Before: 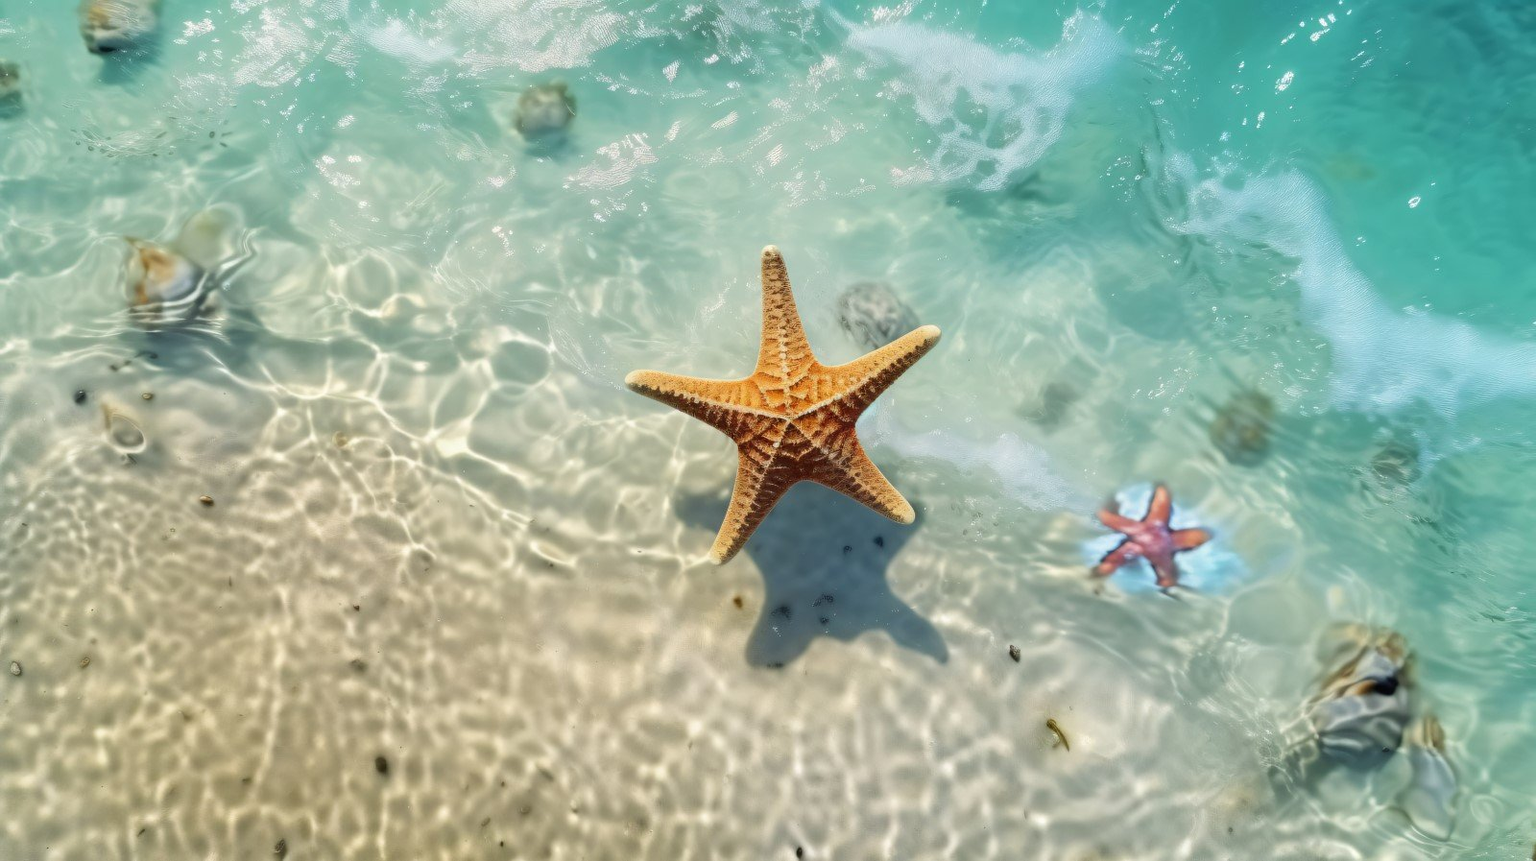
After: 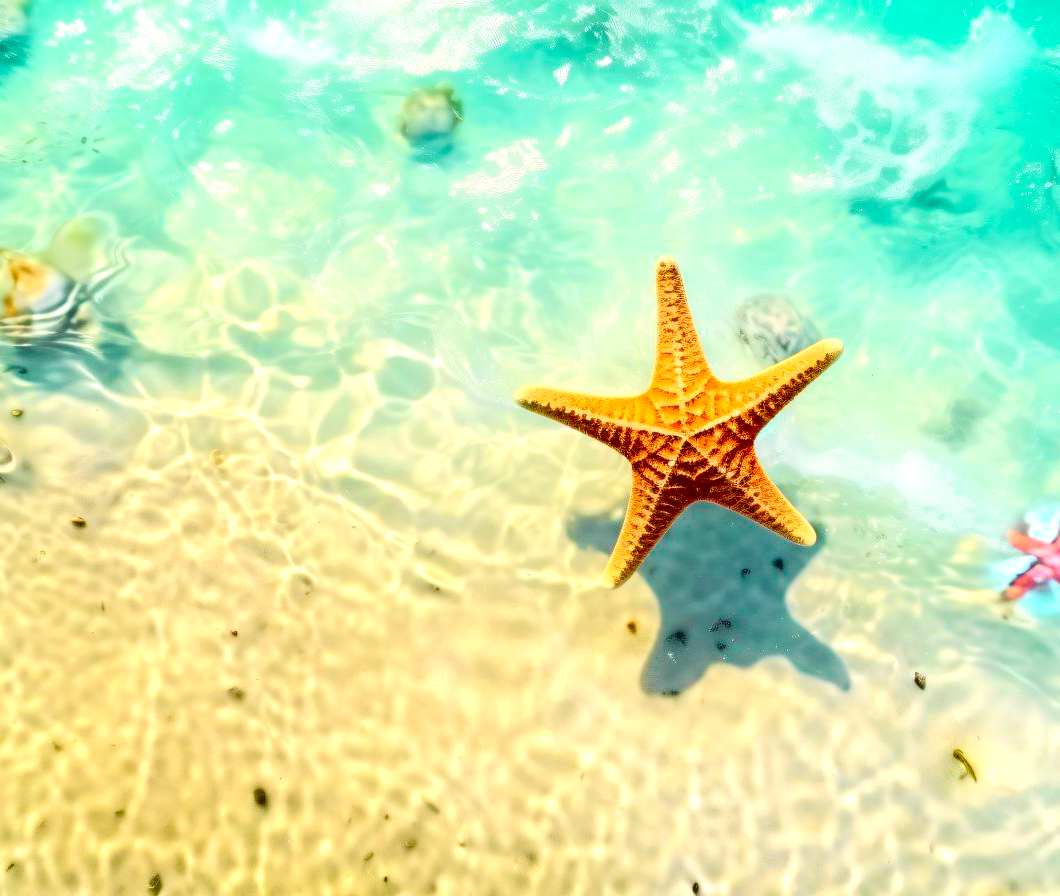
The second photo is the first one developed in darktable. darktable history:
crop and rotate: left 8.599%, right 25.104%
tone curve: curves: ch0 [(0, 0.014) (0.17, 0.099) (0.392, 0.438) (0.725, 0.828) (0.872, 0.918) (1, 0.981)]; ch1 [(0, 0) (0.402, 0.36) (0.489, 0.491) (0.5, 0.503) (0.515, 0.52) (0.545, 0.572) (0.615, 0.662) (0.701, 0.725) (1, 1)]; ch2 [(0, 0) (0.42, 0.458) (0.485, 0.499) (0.503, 0.503) (0.531, 0.542) (0.561, 0.594) (0.644, 0.694) (0.717, 0.753) (1, 0.991)], color space Lab, independent channels, preserve colors none
local contrast: on, module defaults
color balance rgb: perceptual saturation grading › global saturation 40.652%, perceptual saturation grading › highlights -25.714%, perceptual saturation grading › mid-tones 34.645%, perceptual saturation grading › shadows 35.009%
exposure: black level correction 0, exposure 0.692 EV, compensate exposure bias true, compensate highlight preservation false
color correction: highlights a* 0.927, highlights b* 2.86, saturation 1.1
